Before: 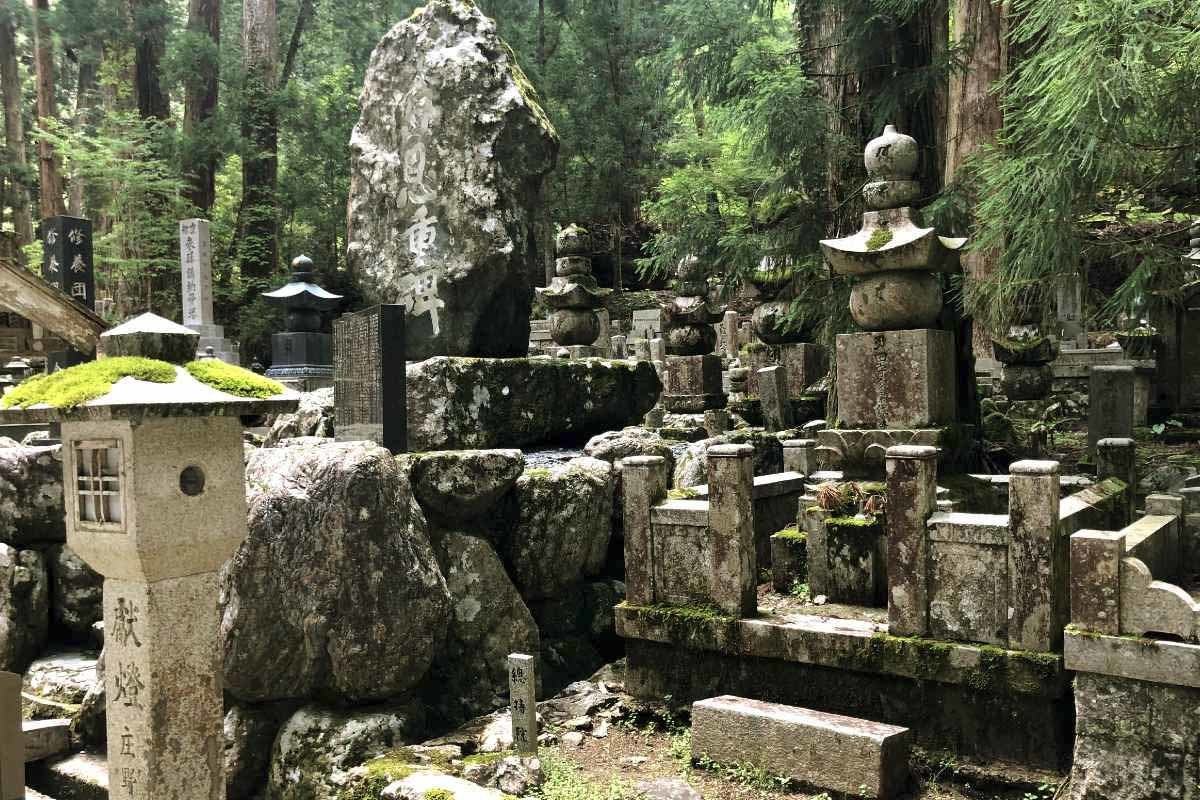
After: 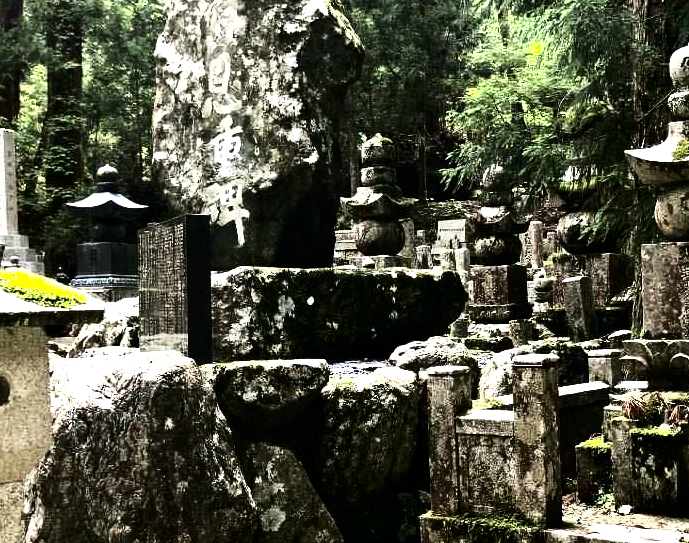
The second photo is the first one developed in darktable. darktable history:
crop: left 16.253%, top 11.349%, right 26.274%, bottom 20.767%
shadows and highlights: shadows -61.05, white point adjustment -5.39, highlights 62.2
tone equalizer: -8 EV -1.07 EV, -7 EV -1.03 EV, -6 EV -0.865 EV, -5 EV -0.573 EV, -3 EV 0.6 EV, -2 EV 0.851 EV, -1 EV 0.988 EV, +0 EV 1.06 EV, edges refinement/feathering 500, mask exposure compensation -1.57 EV, preserve details no
